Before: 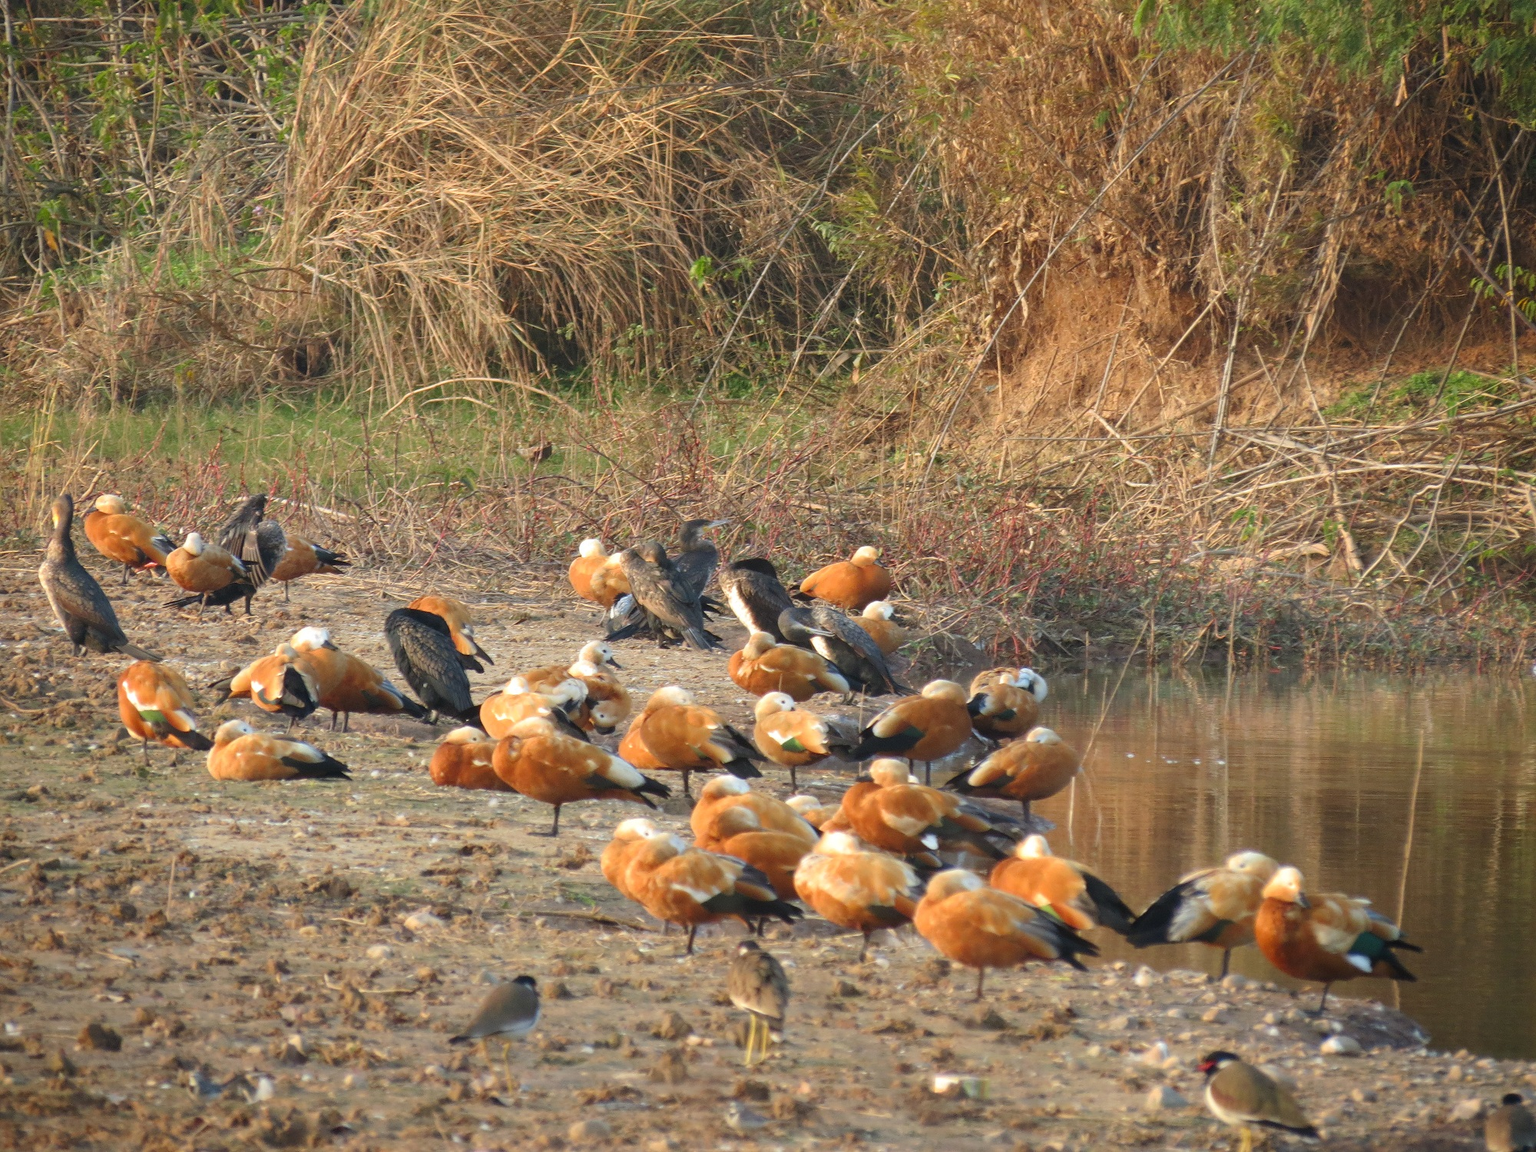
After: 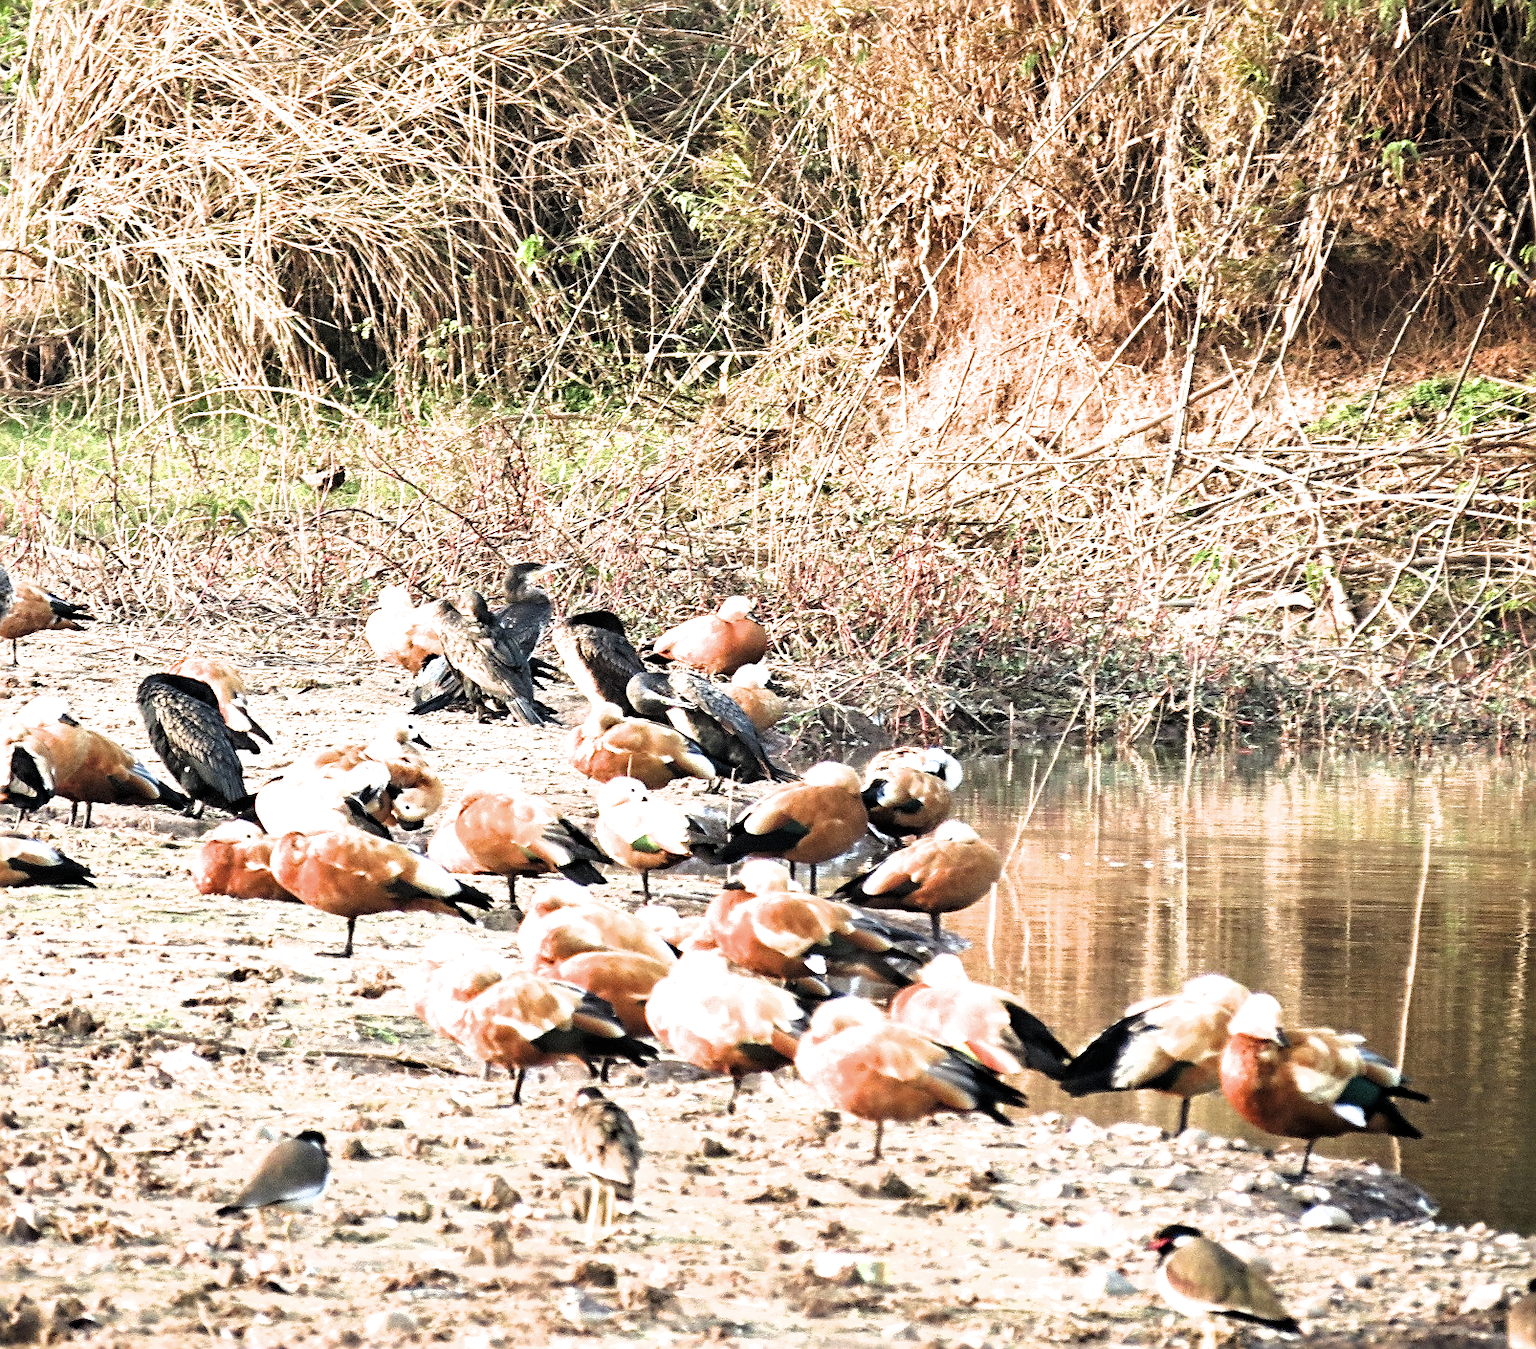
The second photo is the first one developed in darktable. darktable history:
crop and rotate: left 17.915%, top 5.915%, right 1.762%
levels: levels [0, 0.51, 1]
exposure: black level correction 0, exposure 1.018 EV, compensate highlight preservation false
sharpen: radius 2.547, amount 0.639
contrast equalizer: y [[0.5, 0.5, 0.544, 0.569, 0.5, 0.5], [0.5 ×6], [0.5 ×6], [0 ×6], [0 ×6]]
shadows and highlights: shadows 25.46, highlights -25.32
filmic rgb: black relative exposure -8.23 EV, white relative exposure 2.23 EV, threshold 3.04 EV, hardness 7.17, latitude 86.45%, contrast 1.697, highlights saturation mix -4.48%, shadows ↔ highlights balance -2.69%, enable highlight reconstruction true
